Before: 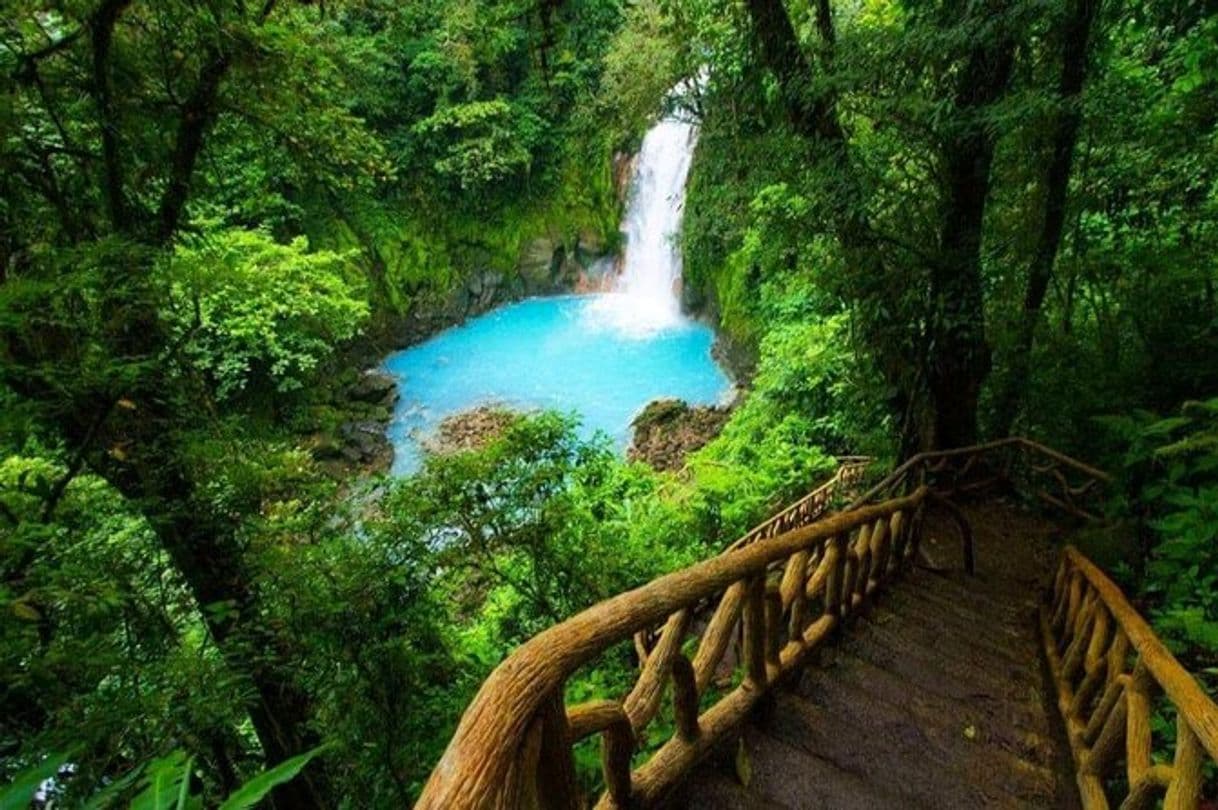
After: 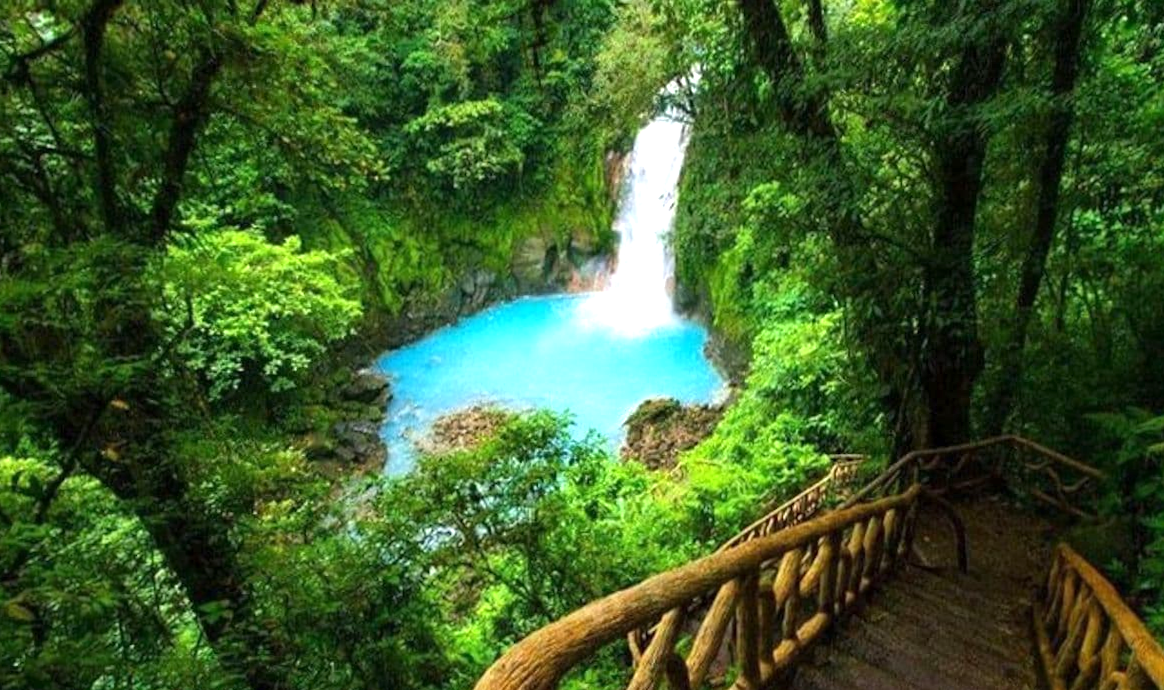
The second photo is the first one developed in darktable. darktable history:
crop and rotate: angle 0.167°, left 0.412%, right 3.546%, bottom 14.32%
exposure: exposure 0.485 EV, compensate highlight preservation false
